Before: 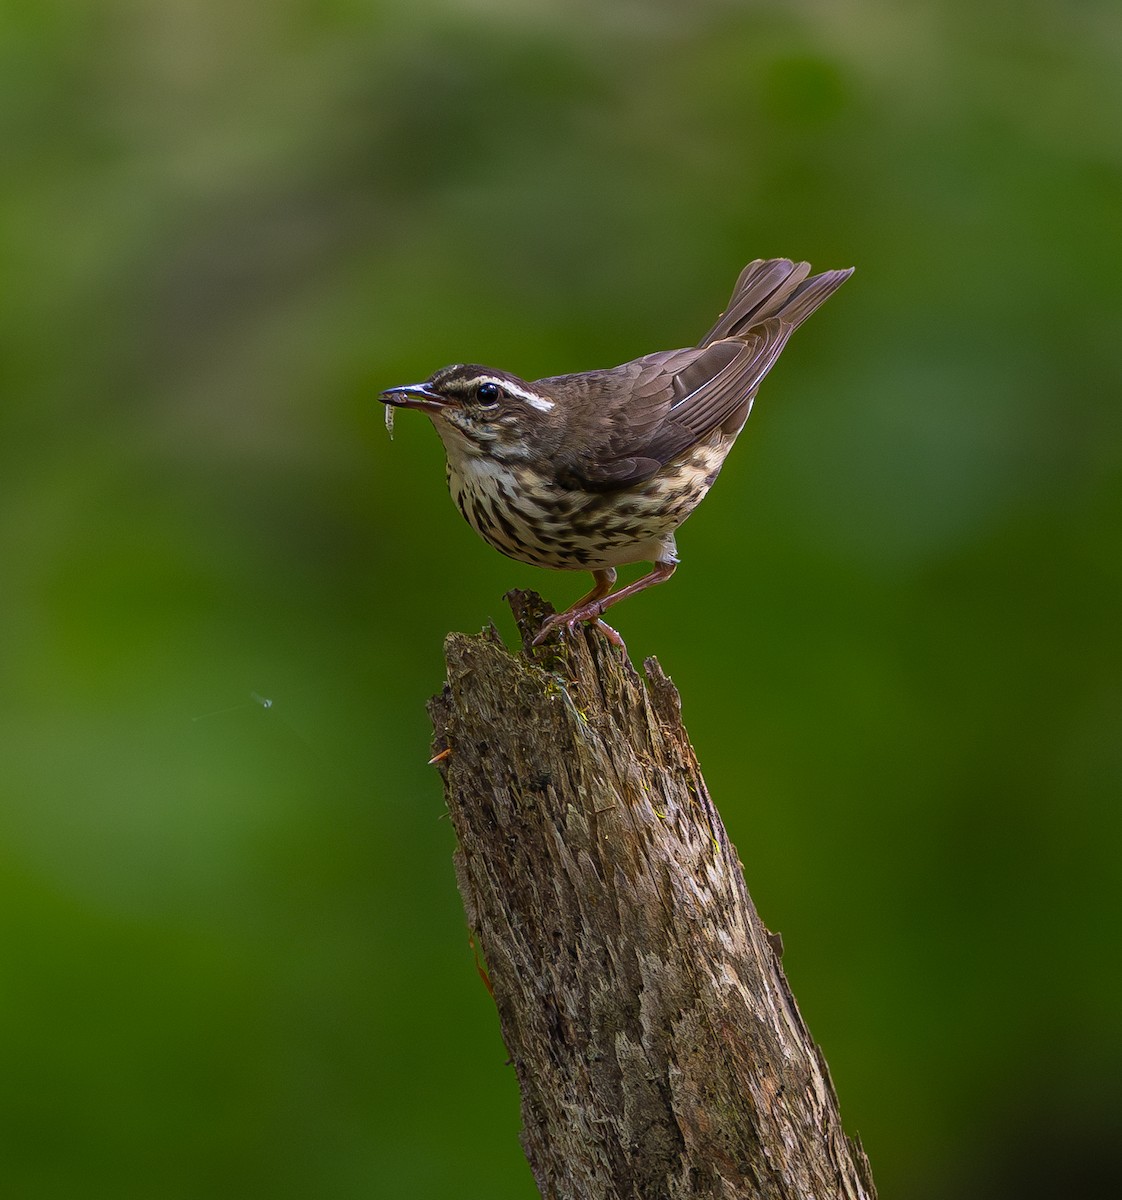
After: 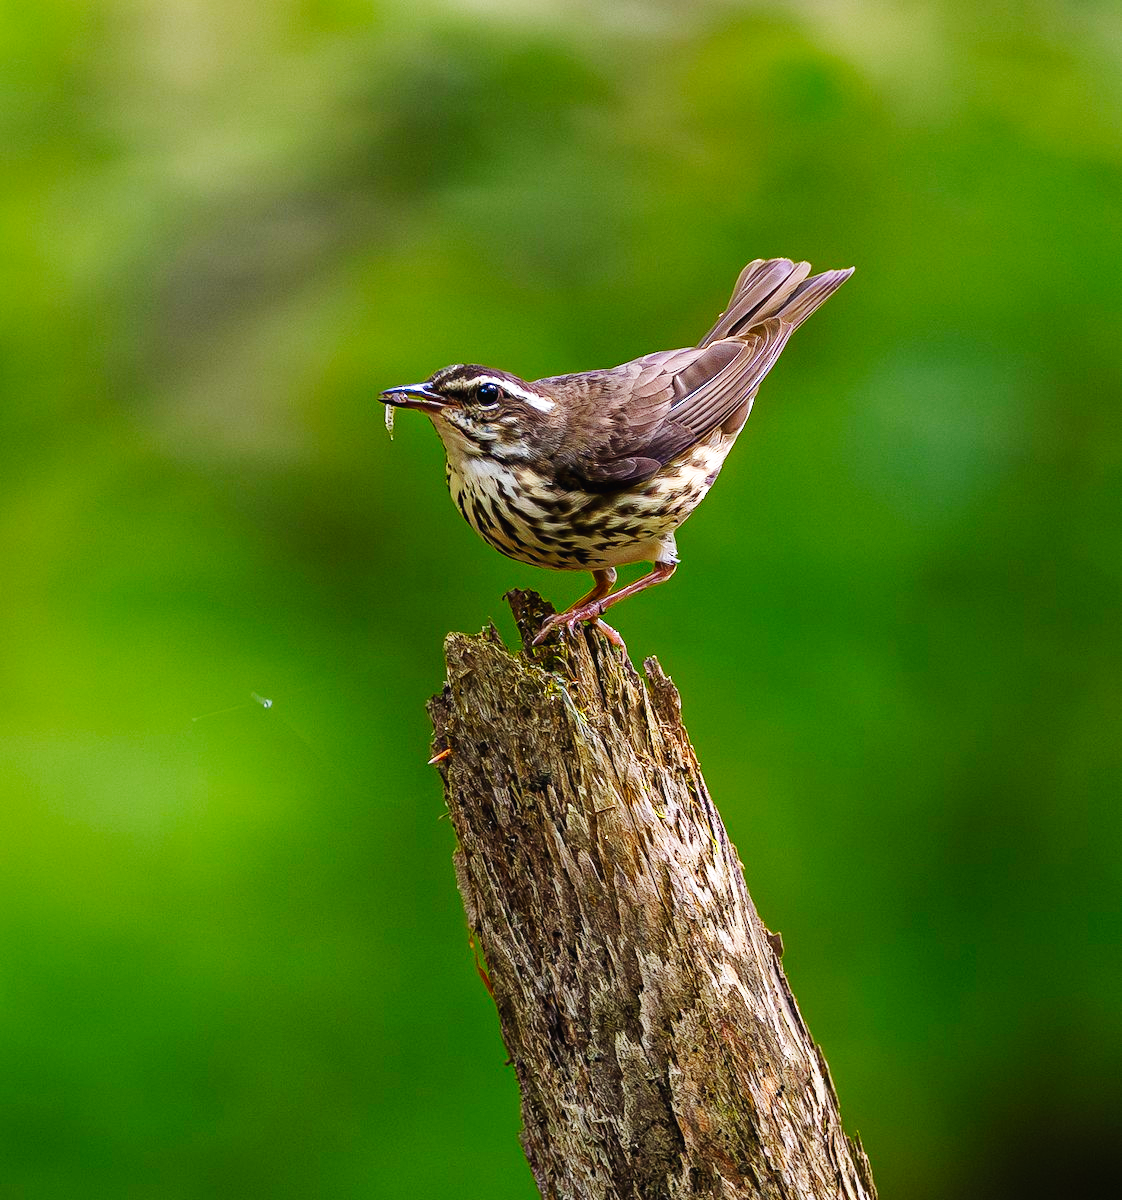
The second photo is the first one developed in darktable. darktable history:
haze removal: compatibility mode true, adaptive false
base curve: curves: ch0 [(0, 0.003) (0.001, 0.002) (0.006, 0.004) (0.02, 0.022) (0.048, 0.086) (0.094, 0.234) (0.162, 0.431) (0.258, 0.629) (0.385, 0.8) (0.548, 0.918) (0.751, 0.988) (1, 1)], preserve colors none
